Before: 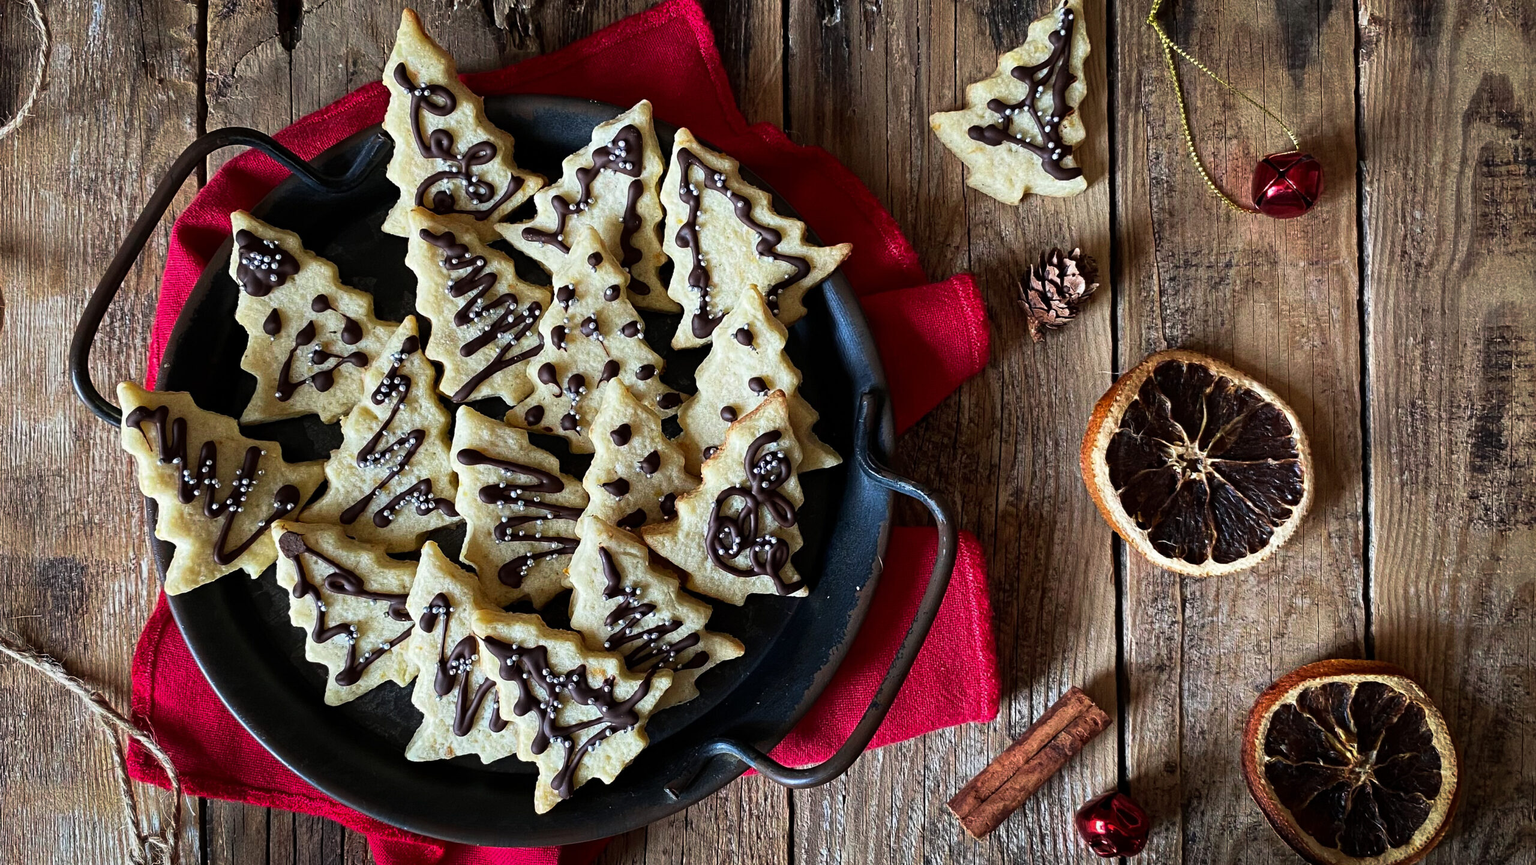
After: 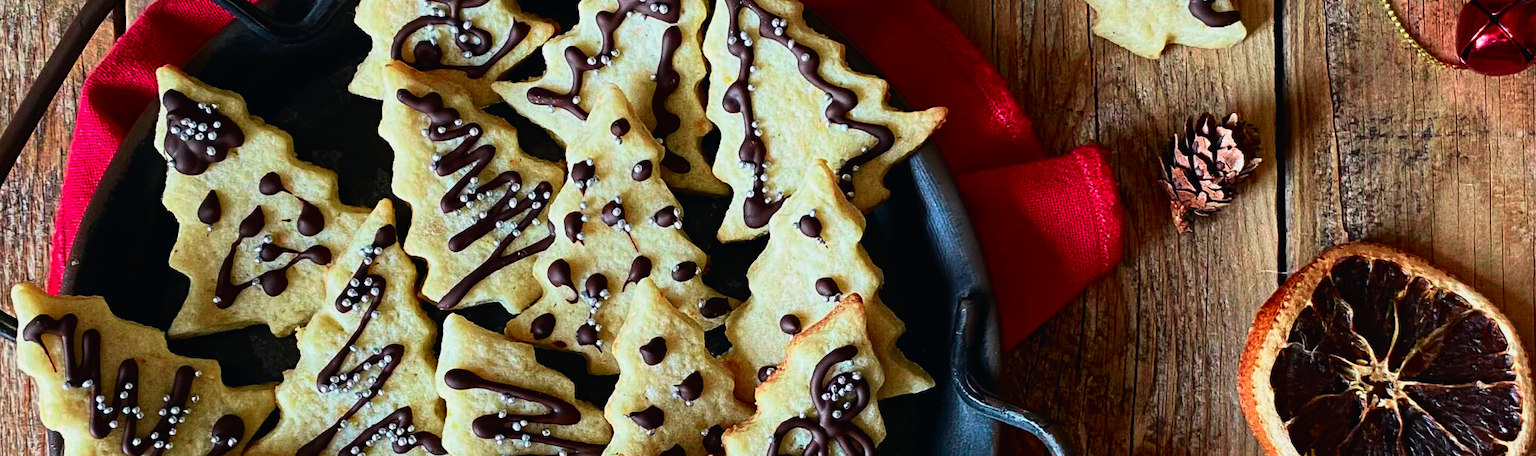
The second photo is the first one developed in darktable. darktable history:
crop: left 7.036%, top 18.398%, right 14.379%, bottom 40.043%
tone curve: curves: ch0 [(0, 0.012) (0.052, 0.04) (0.107, 0.086) (0.269, 0.266) (0.471, 0.503) (0.731, 0.771) (0.921, 0.909) (0.999, 0.951)]; ch1 [(0, 0) (0.339, 0.298) (0.402, 0.363) (0.444, 0.415) (0.485, 0.469) (0.494, 0.493) (0.504, 0.501) (0.525, 0.534) (0.555, 0.593) (0.594, 0.648) (1, 1)]; ch2 [(0, 0) (0.48, 0.48) (0.504, 0.5) (0.535, 0.557) (0.581, 0.623) (0.649, 0.683) (0.824, 0.815) (1, 1)], color space Lab, independent channels, preserve colors none
